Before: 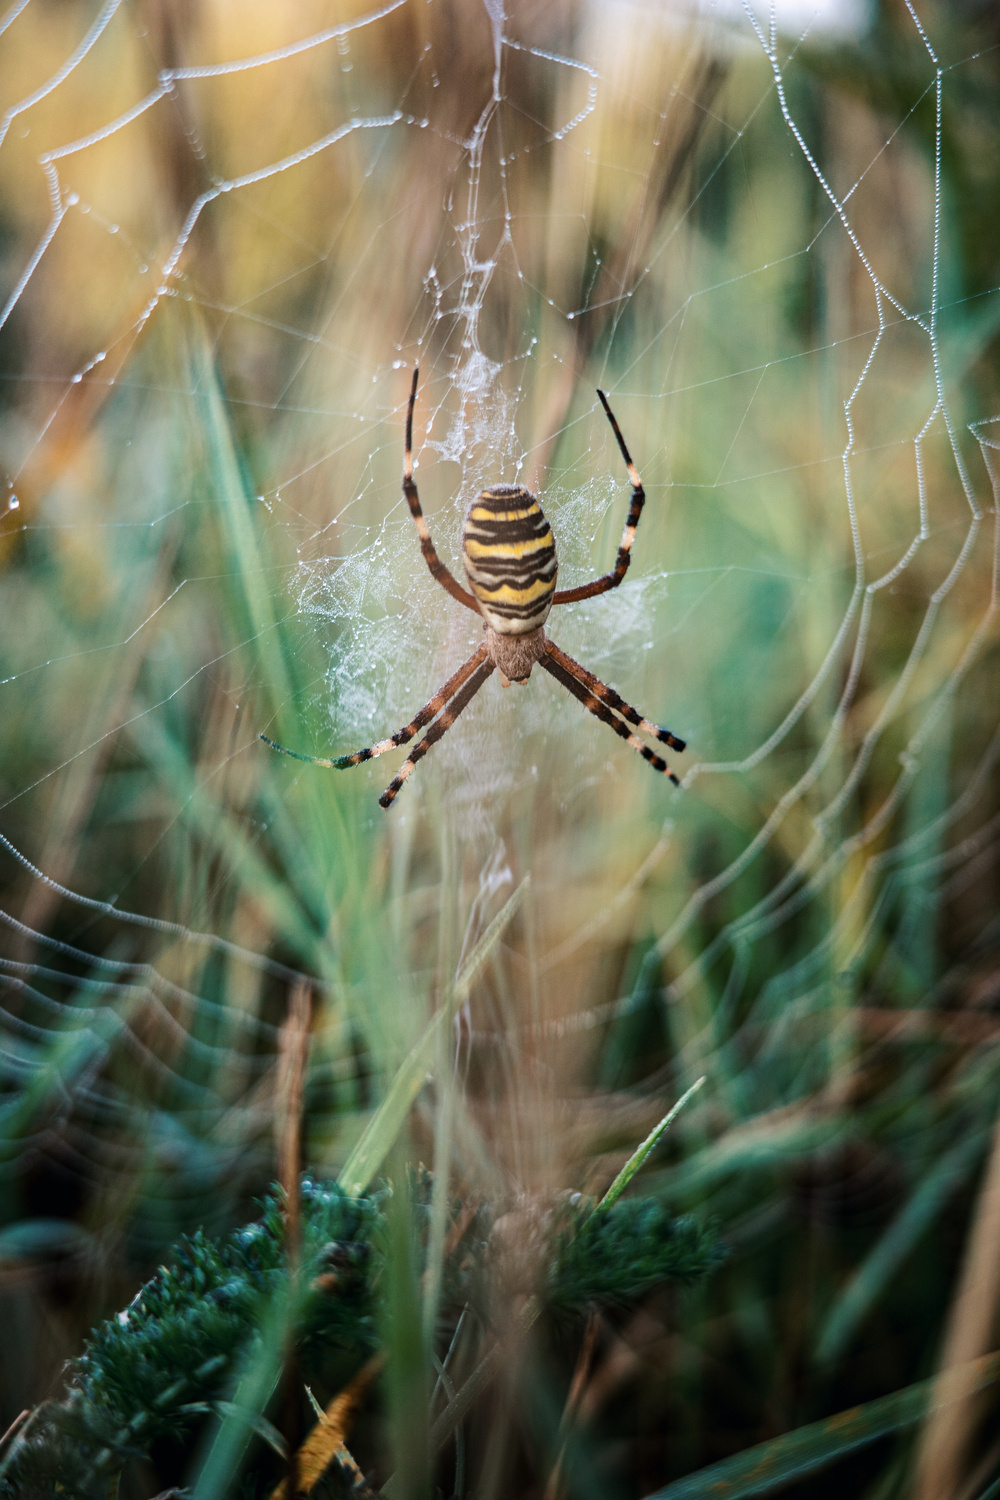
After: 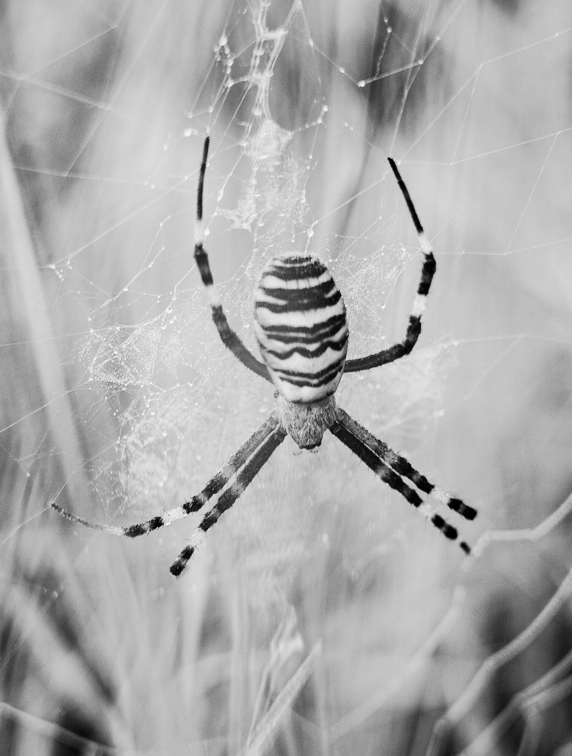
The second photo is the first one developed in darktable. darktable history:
tone curve: curves: ch0 [(0, 0) (0.037, 0.011) (0.135, 0.093) (0.266, 0.281) (0.461, 0.555) (0.581, 0.716) (0.675, 0.793) (0.767, 0.849) (0.91, 0.924) (1, 0.979)]; ch1 [(0, 0) (0.292, 0.278) (0.431, 0.418) (0.493, 0.479) (0.506, 0.5) (0.532, 0.537) (0.562, 0.581) (0.641, 0.663) (0.754, 0.76) (1, 1)]; ch2 [(0, 0) (0.294, 0.3) (0.361, 0.372) (0.429, 0.445) (0.478, 0.486) (0.502, 0.498) (0.518, 0.522) (0.531, 0.549) (0.561, 0.59) (0.64, 0.655) (0.693, 0.706) (0.845, 0.833) (1, 0.951)], color space Lab, independent channels, preserve colors none
crop: left 20.932%, top 15.471%, right 21.848%, bottom 34.081%
monochrome: a -6.99, b 35.61, size 1.4
exposure: compensate highlight preservation false
